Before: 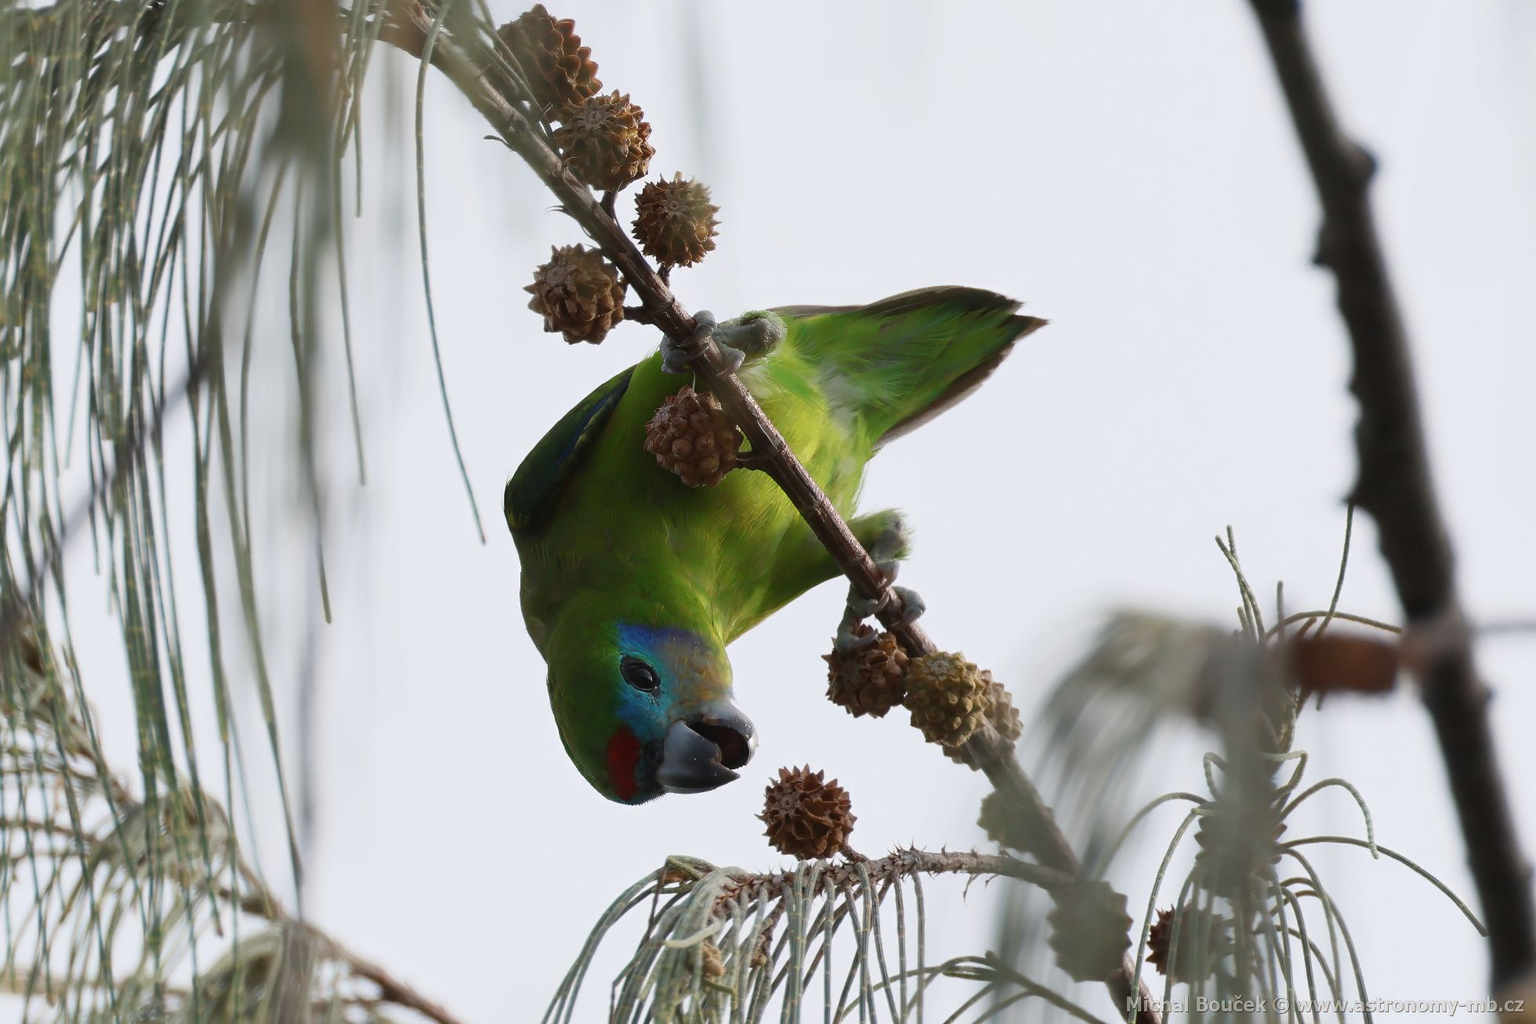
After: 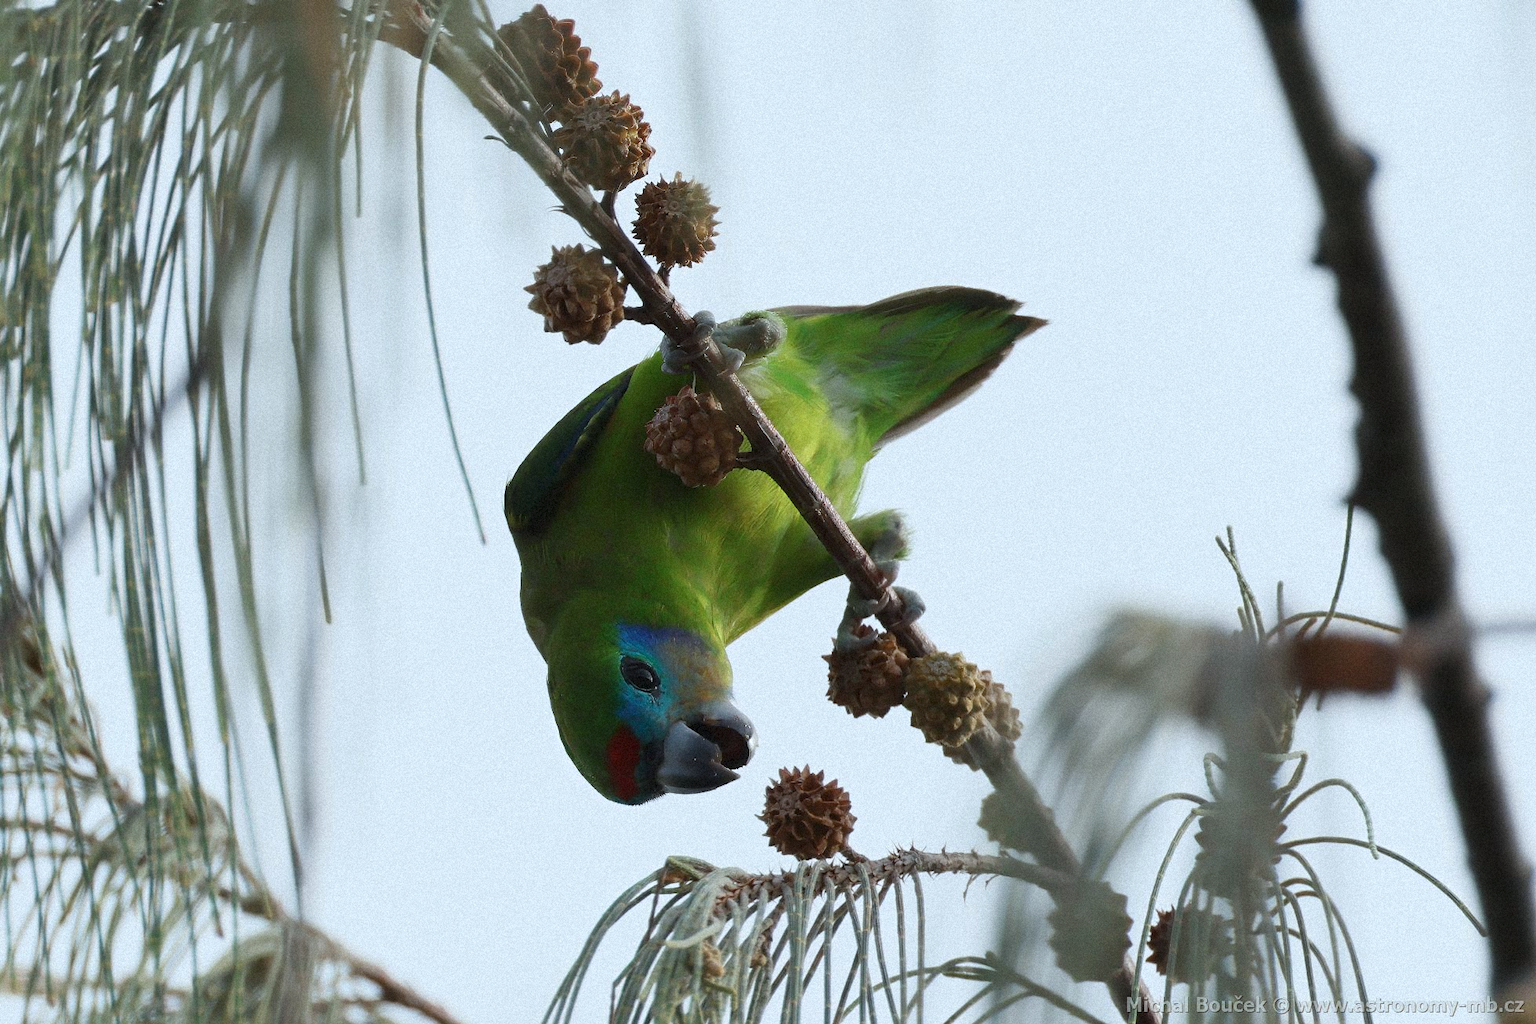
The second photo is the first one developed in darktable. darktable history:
color calibration: illuminant Planckian (black body), adaptation linear Bradford (ICC v4), x 0.361, y 0.366, temperature 4511.61 K, saturation algorithm version 1 (2020)
grain: mid-tones bias 0%
